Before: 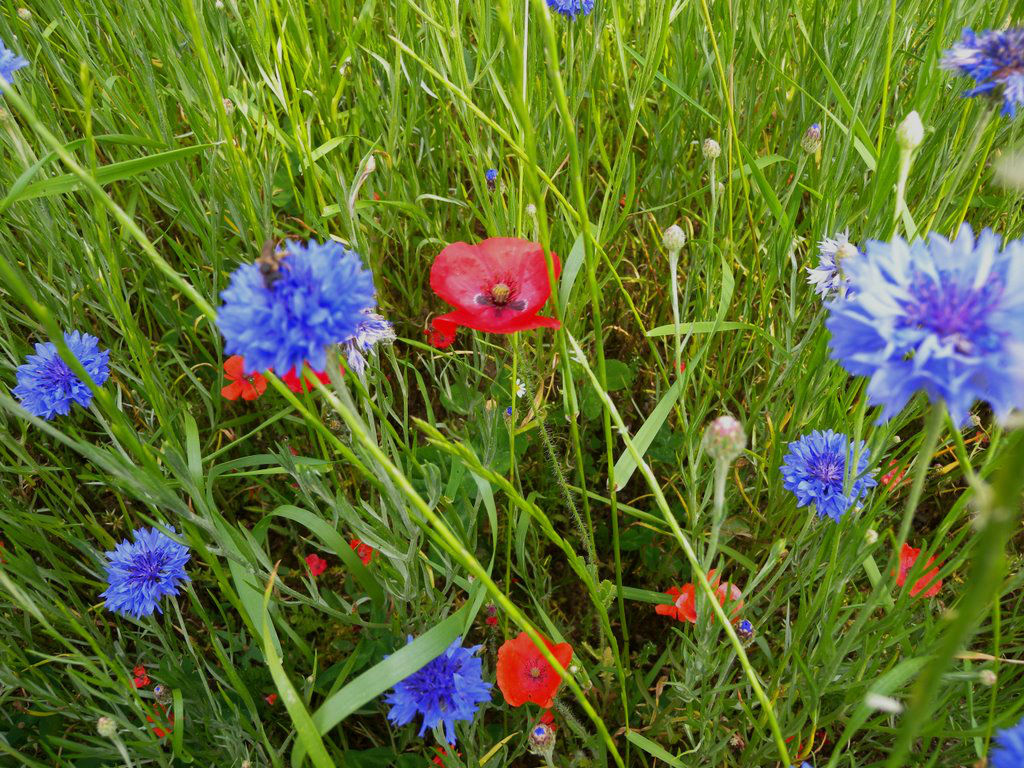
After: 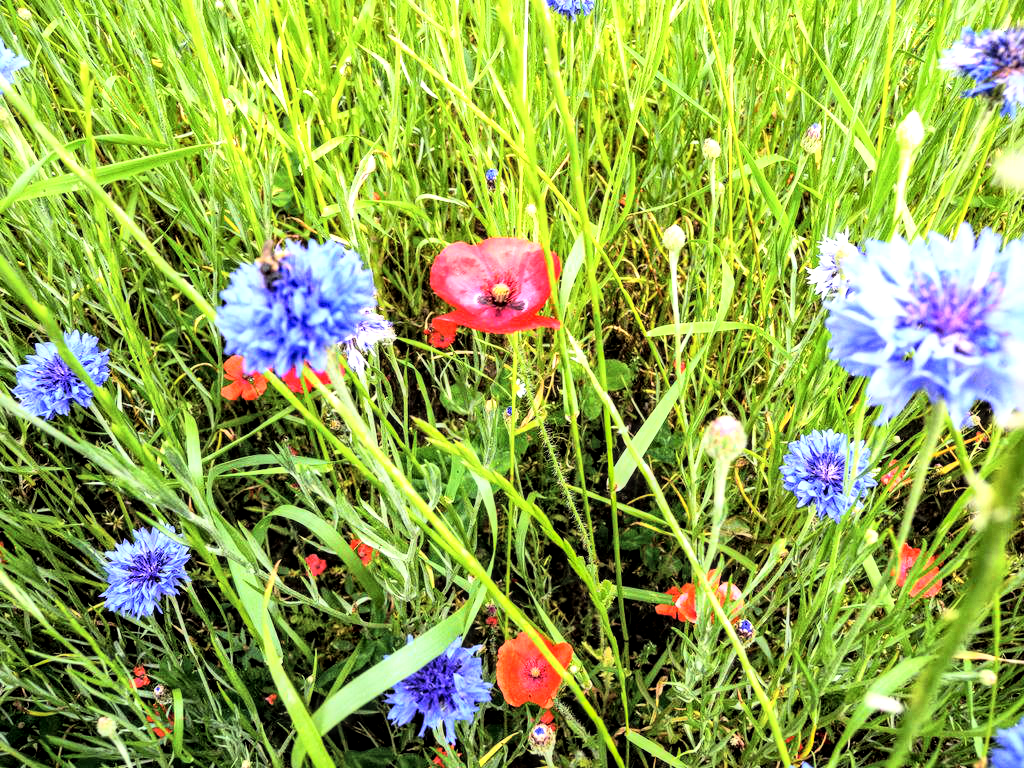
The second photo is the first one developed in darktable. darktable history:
local contrast: detail 144%
rgb curve: curves: ch0 [(0, 0) (0.21, 0.15) (0.24, 0.21) (0.5, 0.75) (0.75, 0.96) (0.89, 0.99) (1, 1)]; ch1 [(0, 0.02) (0.21, 0.13) (0.25, 0.2) (0.5, 0.67) (0.75, 0.9) (0.89, 0.97) (1, 1)]; ch2 [(0, 0.02) (0.21, 0.13) (0.25, 0.2) (0.5, 0.67) (0.75, 0.9) (0.89, 0.97) (1, 1)], compensate middle gray true
exposure: exposure 0 EV, compensate highlight preservation false
global tonemap: drago (1, 100), detail 1
